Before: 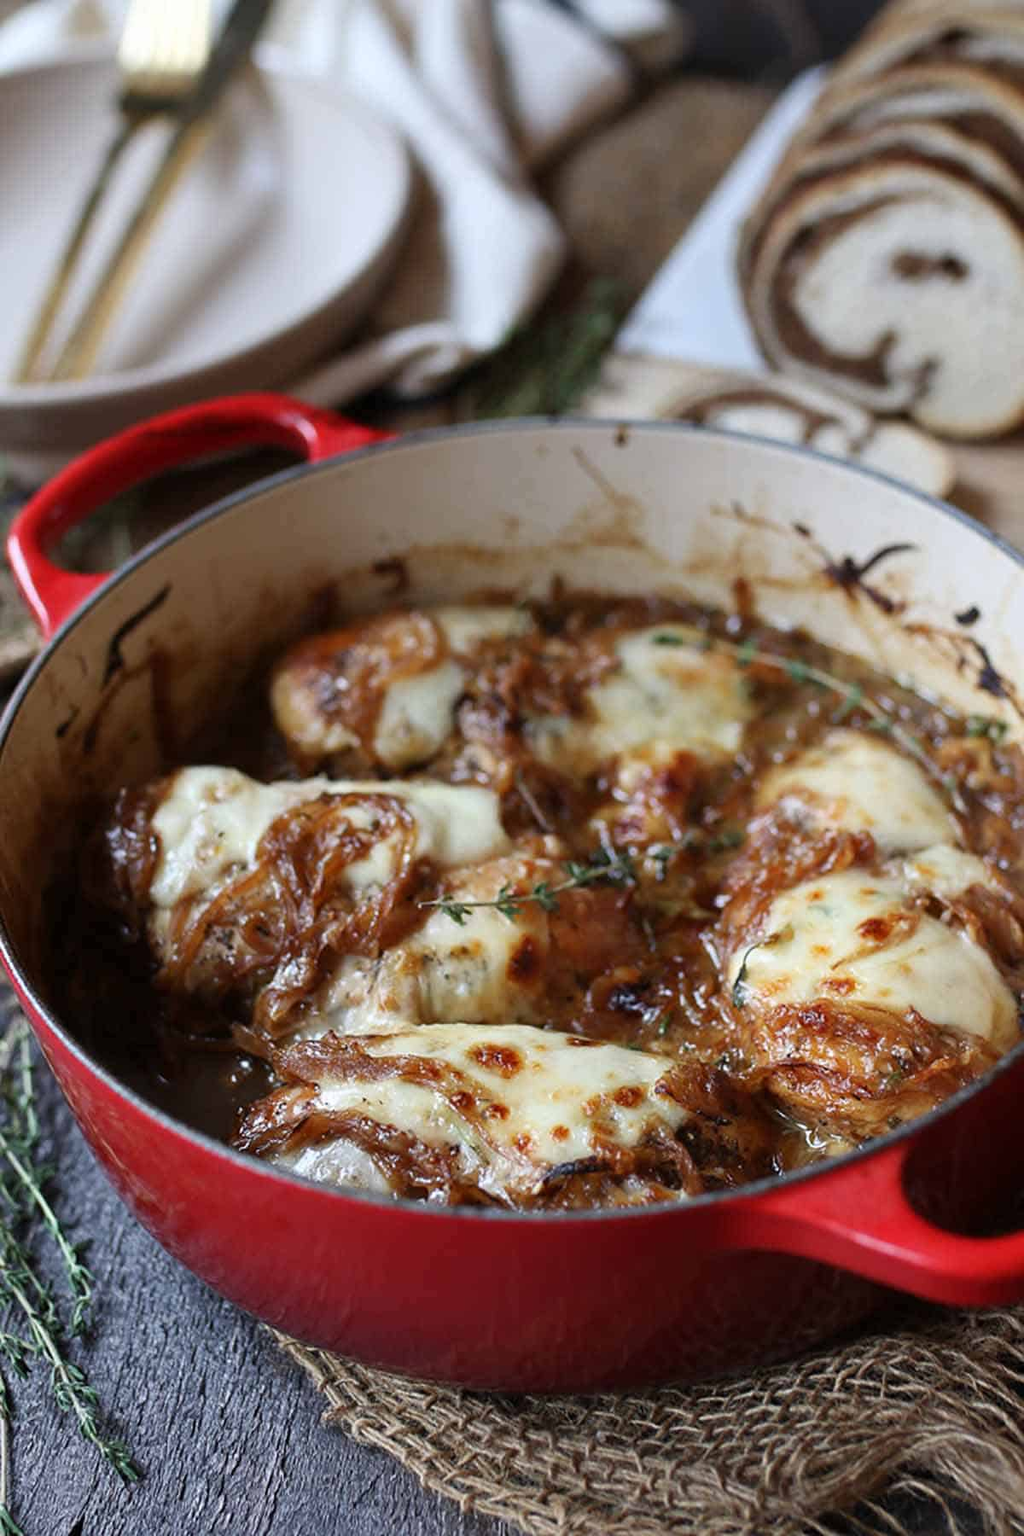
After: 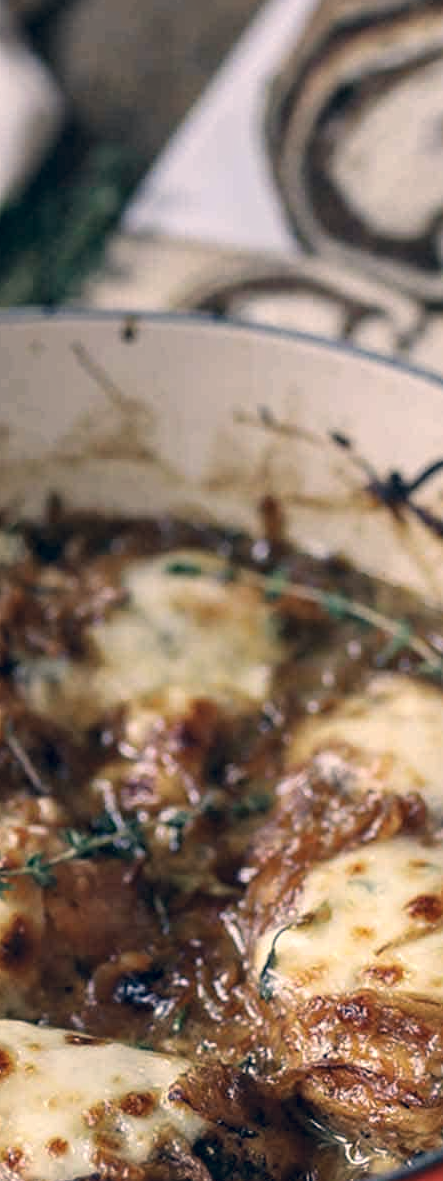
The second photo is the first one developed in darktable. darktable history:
color correction: highlights a* 10.32, highlights b* 14.66, shadows a* -9.59, shadows b* -15.02
crop and rotate: left 49.936%, top 10.094%, right 13.136%, bottom 24.256%
contrast brightness saturation: saturation -0.17
local contrast: on, module defaults
